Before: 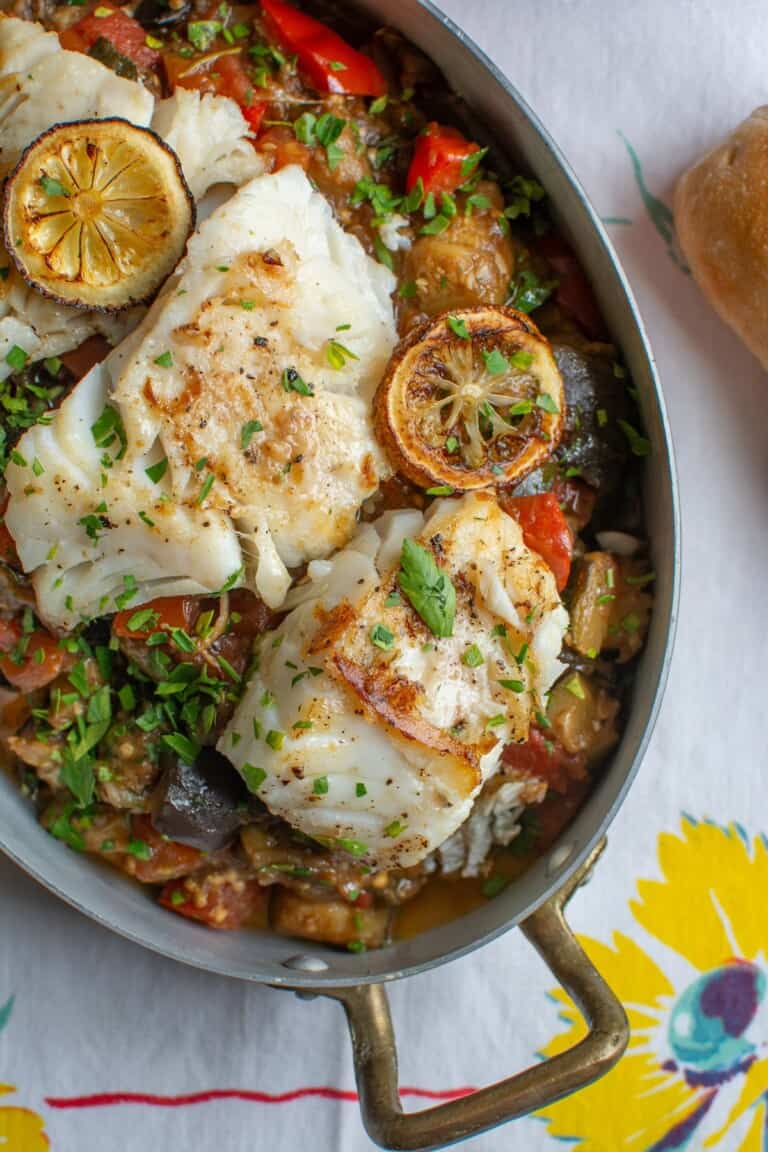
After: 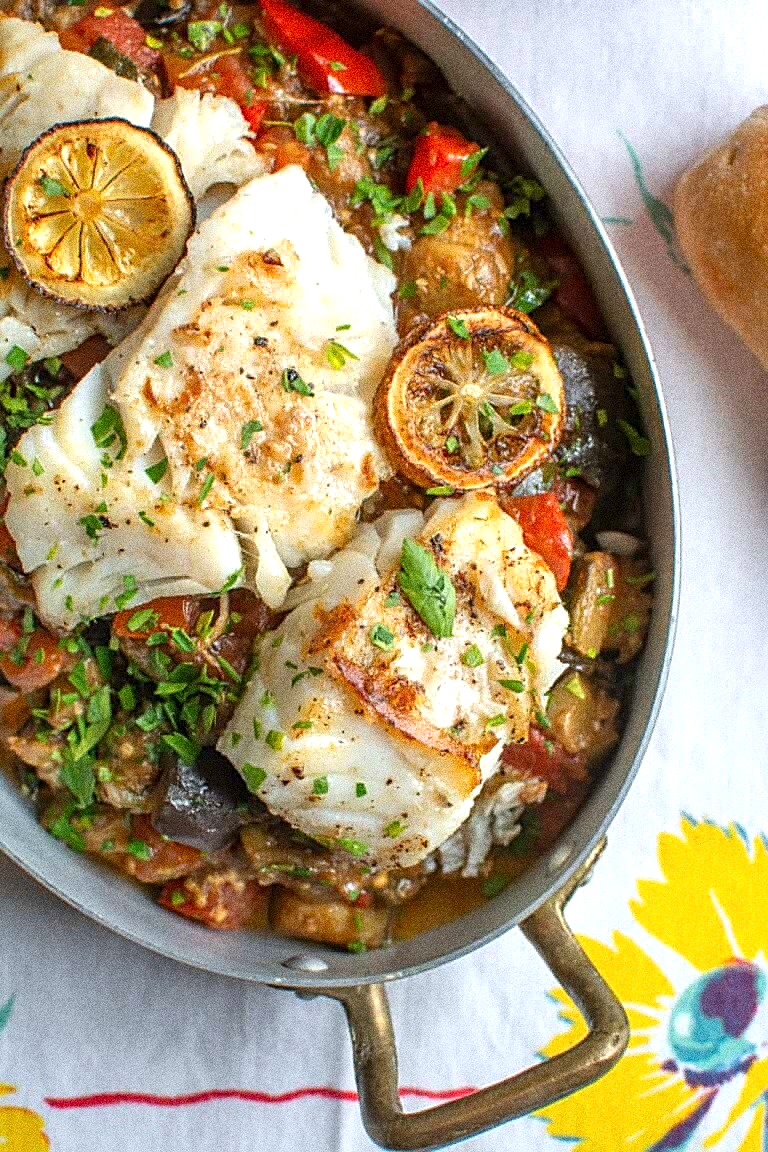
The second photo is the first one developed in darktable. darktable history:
exposure: exposure 0.574 EV, compensate highlight preservation false
sharpen: on, module defaults
grain: coarseness 14.49 ISO, strength 48.04%, mid-tones bias 35%
